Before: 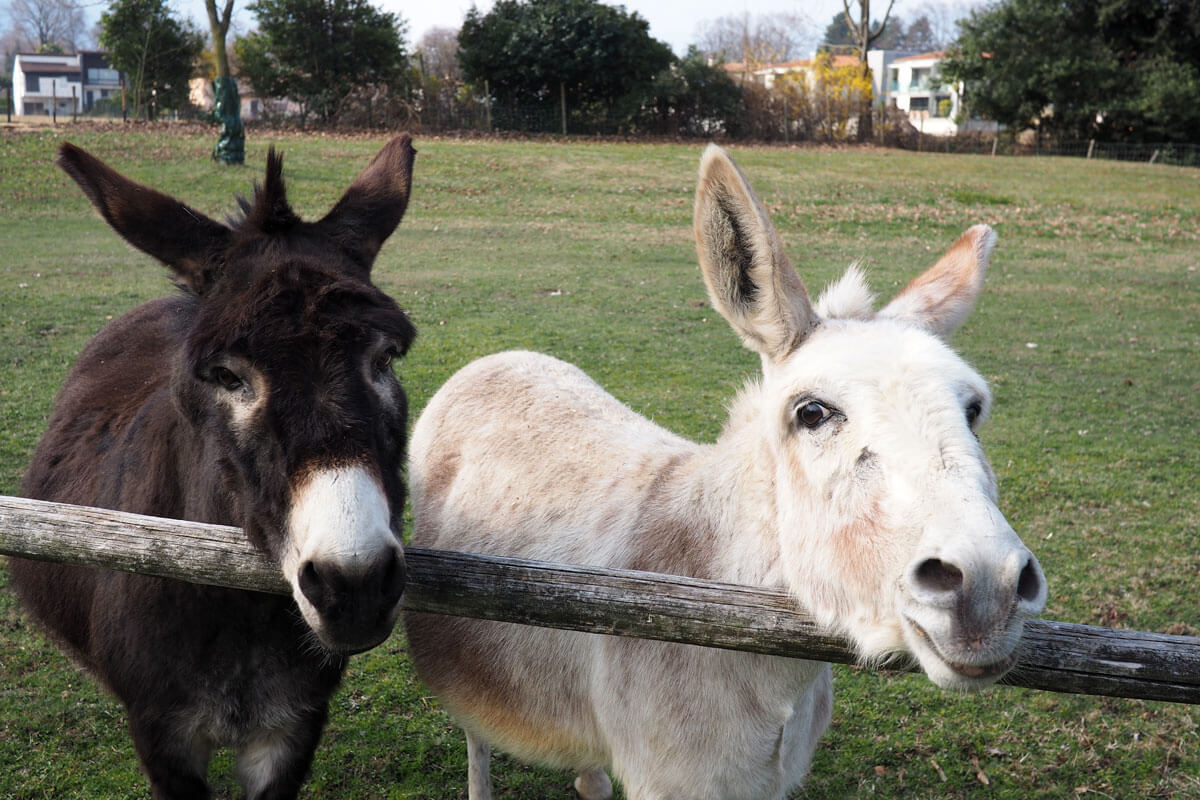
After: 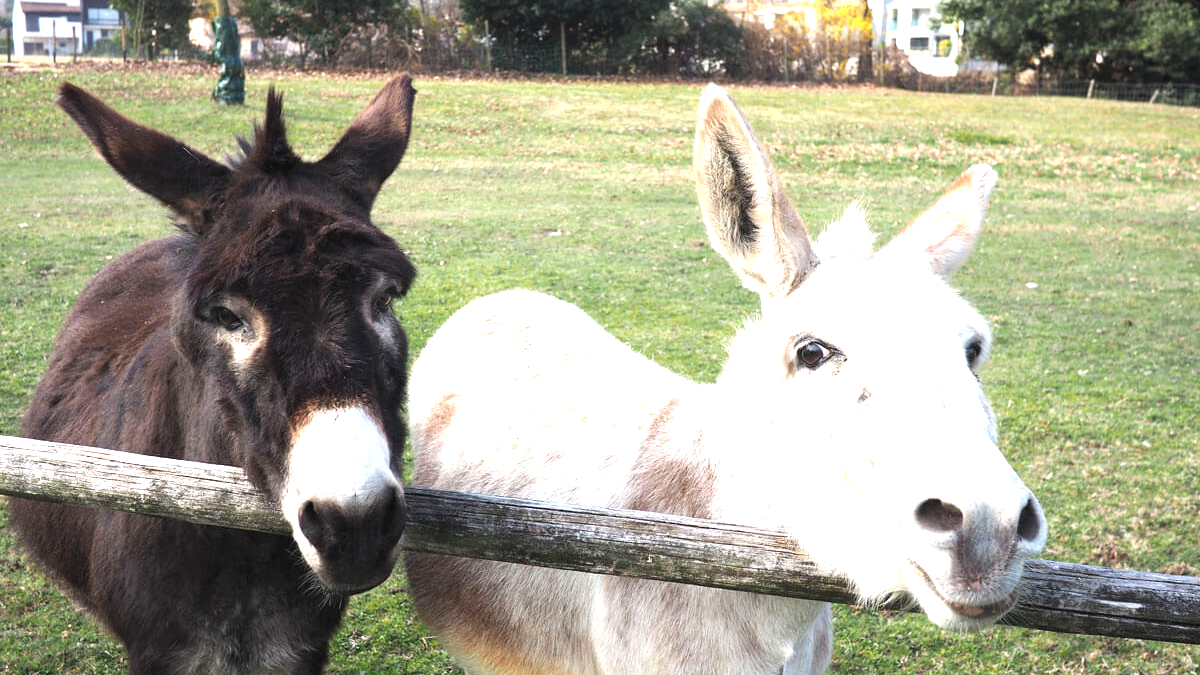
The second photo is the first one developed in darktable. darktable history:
exposure: black level correction -0.002, exposure 1.346 EV, compensate exposure bias true, compensate highlight preservation false
crop: top 7.624%, bottom 7.994%
